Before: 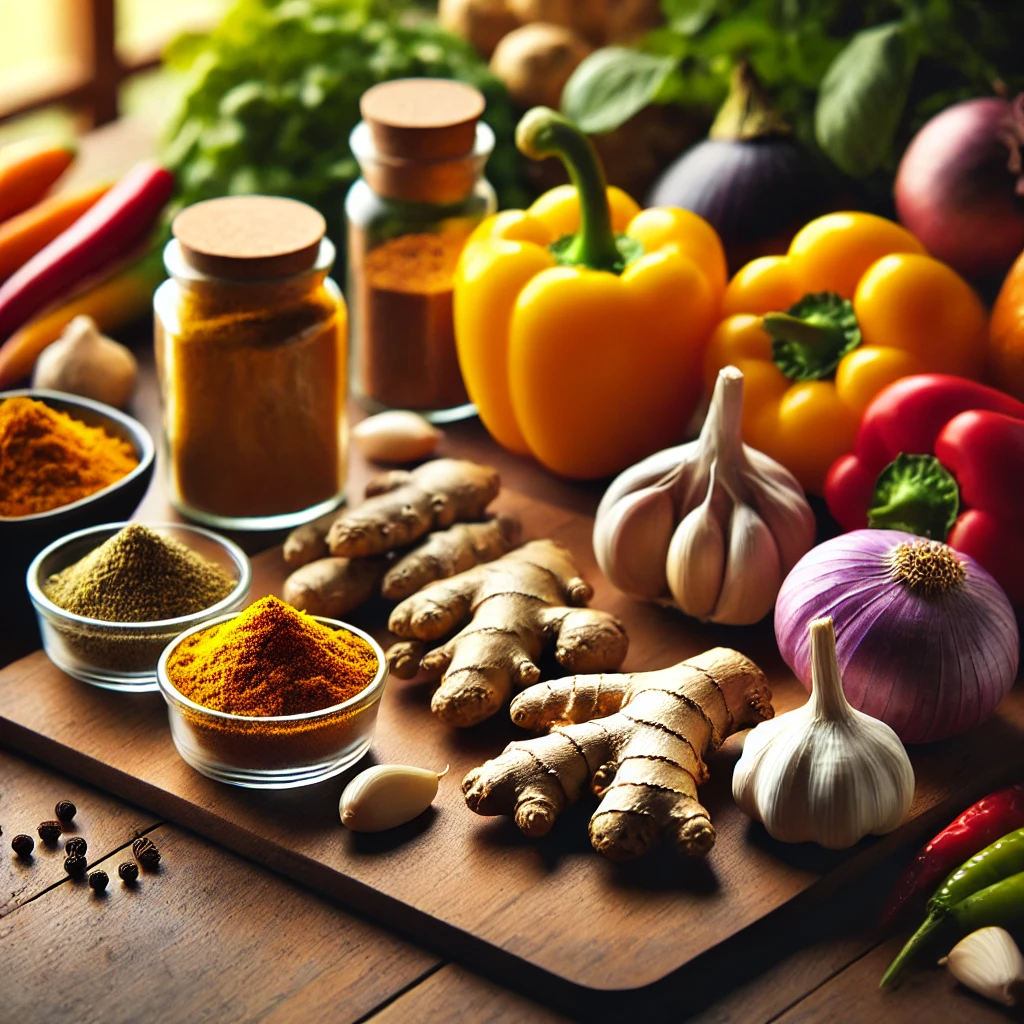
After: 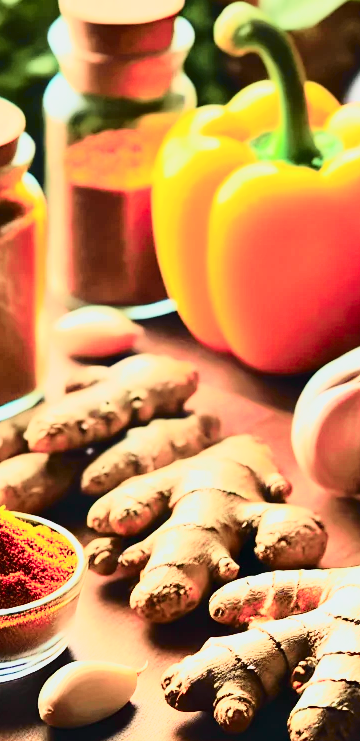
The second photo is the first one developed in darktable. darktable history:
tone curve: curves: ch0 [(0, 0) (0.081, 0.044) (0.192, 0.125) (0.283, 0.238) (0.416, 0.449) (0.495, 0.524) (0.661, 0.756) (0.788, 0.87) (1, 0.951)]; ch1 [(0, 0) (0.161, 0.092) (0.35, 0.33) (0.392, 0.392) (0.427, 0.426) (0.479, 0.472) (0.505, 0.497) (0.521, 0.524) (0.567, 0.56) (0.583, 0.592) (0.625, 0.627) (0.678, 0.733) (1, 1)]; ch2 [(0, 0) (0.346, 0.362) (0.404, 0.427) (0.502, 0.499) (0.531, 0.523) (0.544, 0.561) (0.58, 0.59) (0.629, 0.642) (0.717, 0.678) (1, 1)], color space Lab, independent channels, preserve colors none
exposure: exposure 0.6 EV, compensate highlight preservation false
base curve: curves: ch0 [(0, 0) (0.025, 0.046) (0.112, 0.277) (0.467, 0.74) (0.814, 0.929) (1, 0.942)]
crop and rotate: left 29.476%, top 10.214%, right 35.32%, bottom 17.333%
